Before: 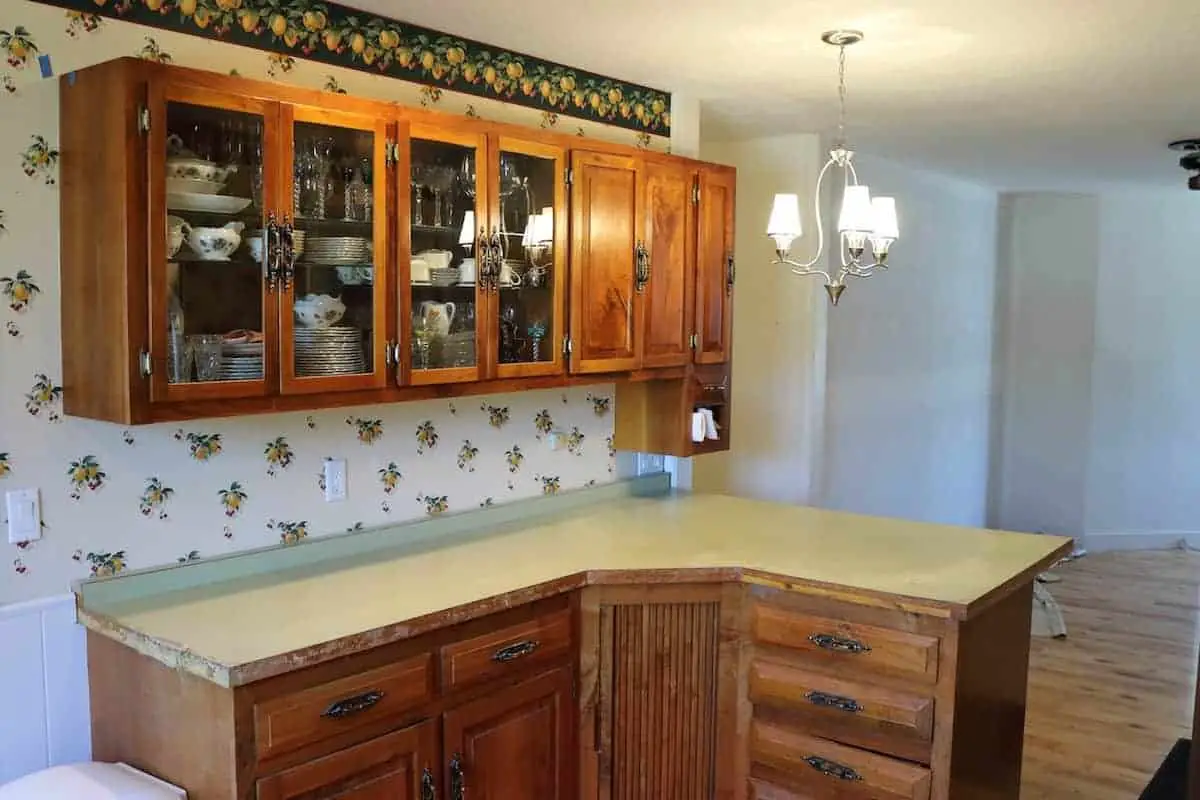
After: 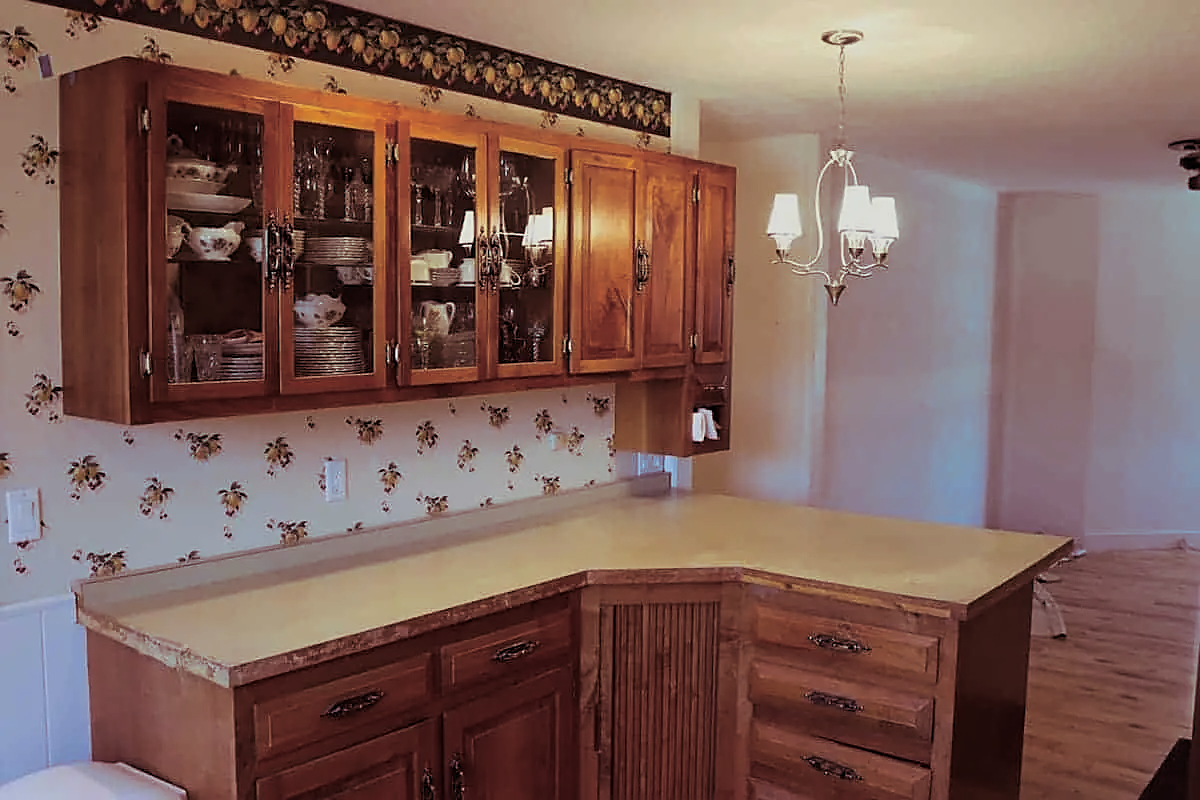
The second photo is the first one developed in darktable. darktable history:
sharpen: on, module defaults
exposure: exposure -0.492 EV, compensate highlight preservation false
split-toning: on, module defaults
